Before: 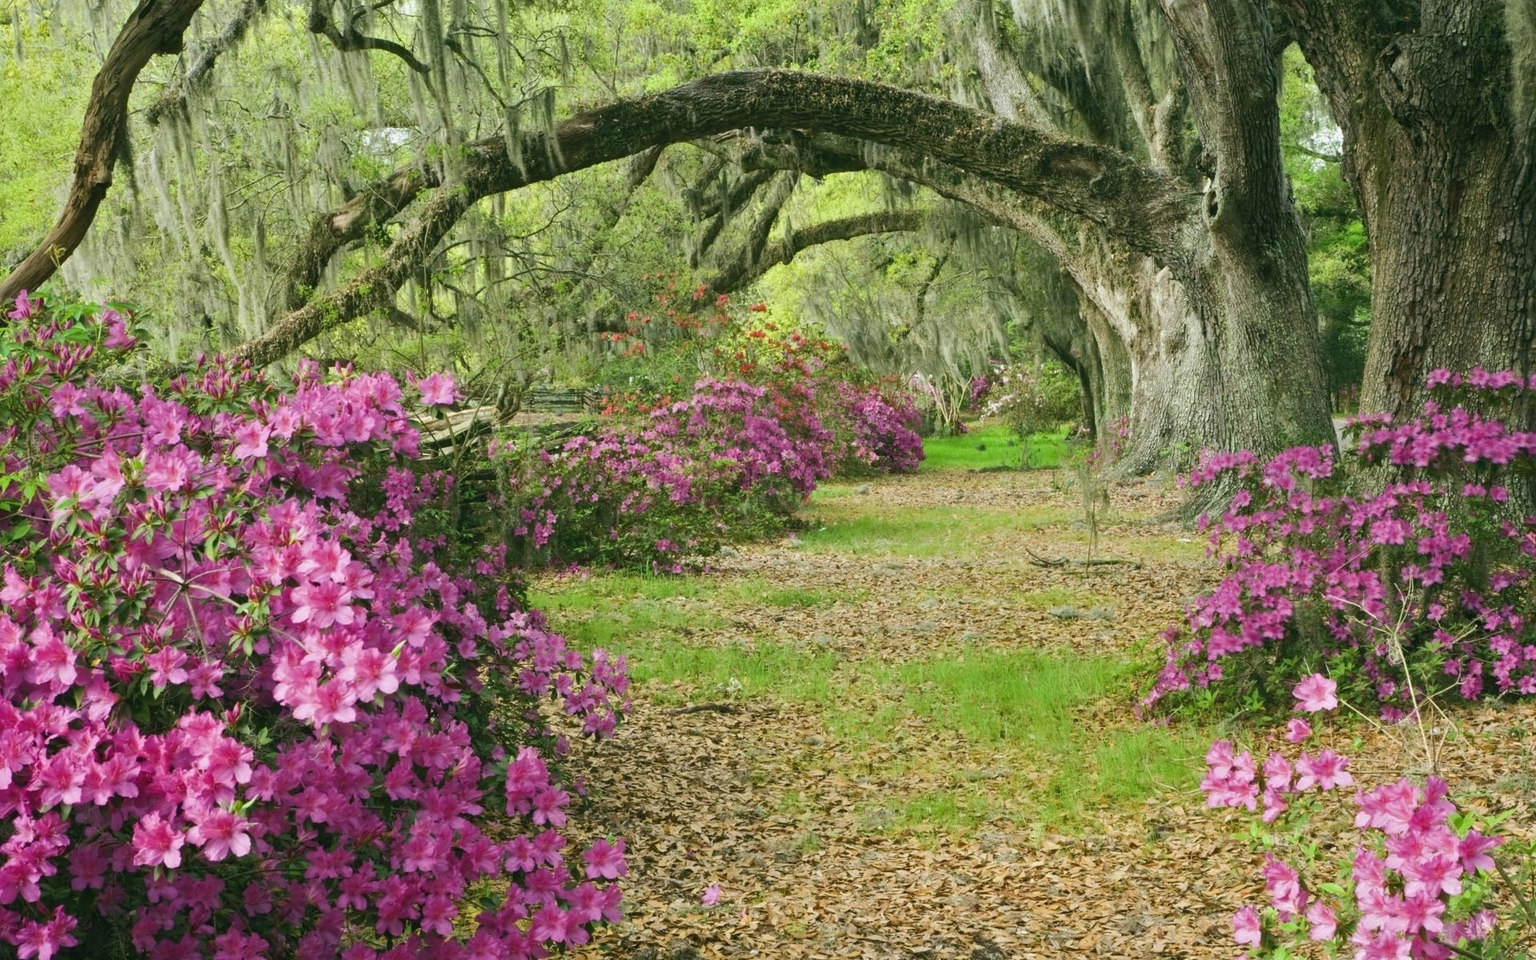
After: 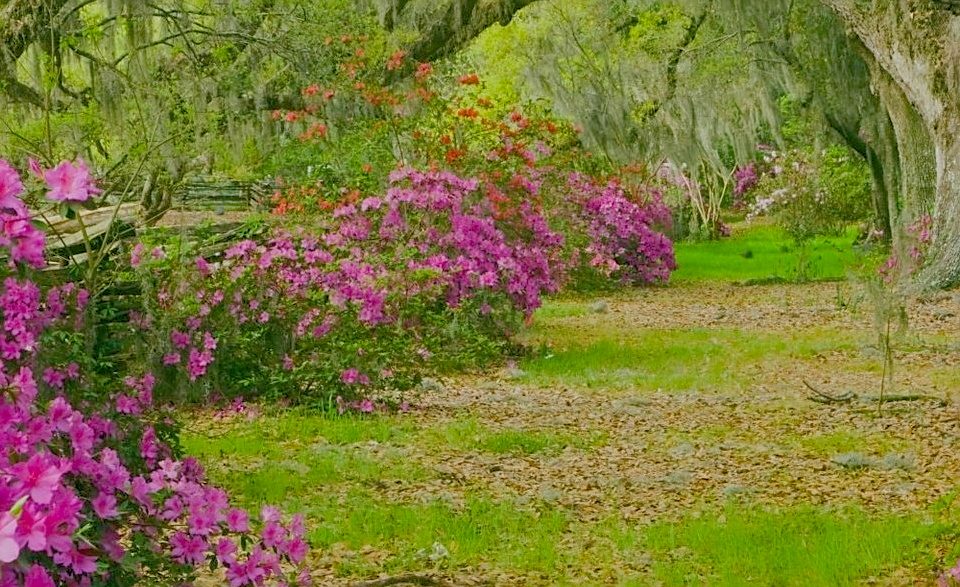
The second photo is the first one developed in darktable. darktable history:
crop: left 24.977%, top 25.492%, right 24.974%, bottom 25.538%
color balance rgb: highlights gain › chroma 0.188%, highlights gain › hue 329.8°, global offset › luminance -0.474%, perceptual saturation grading › global saturation 31.205%, contrast -29.748%
sharpen: amount 0.492
